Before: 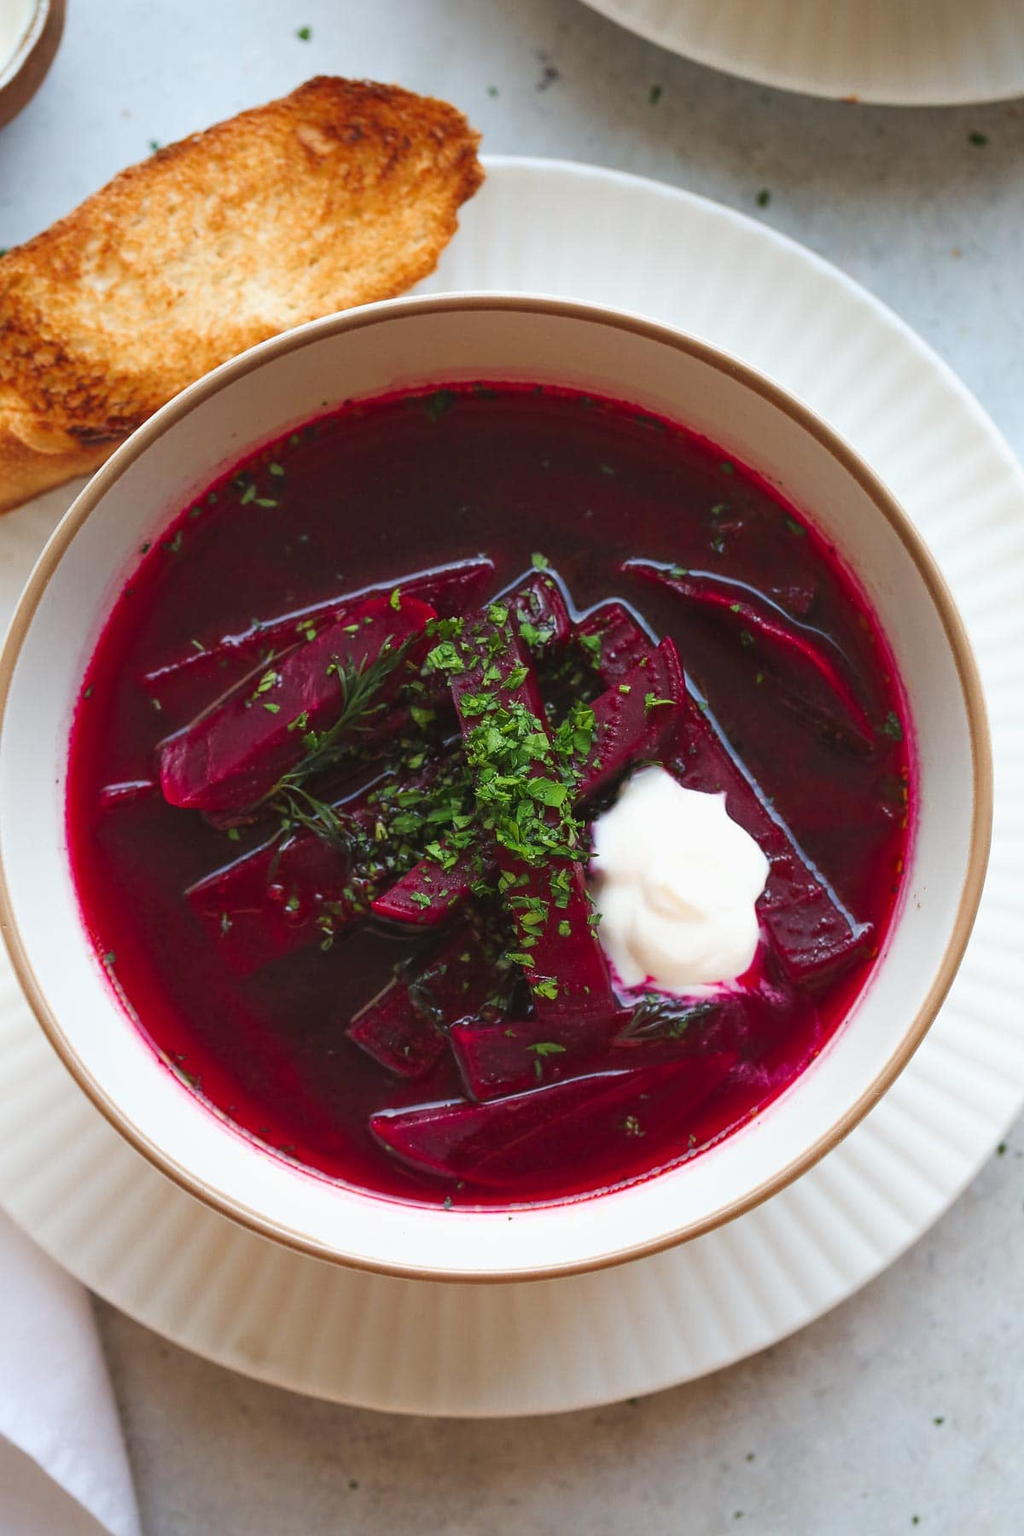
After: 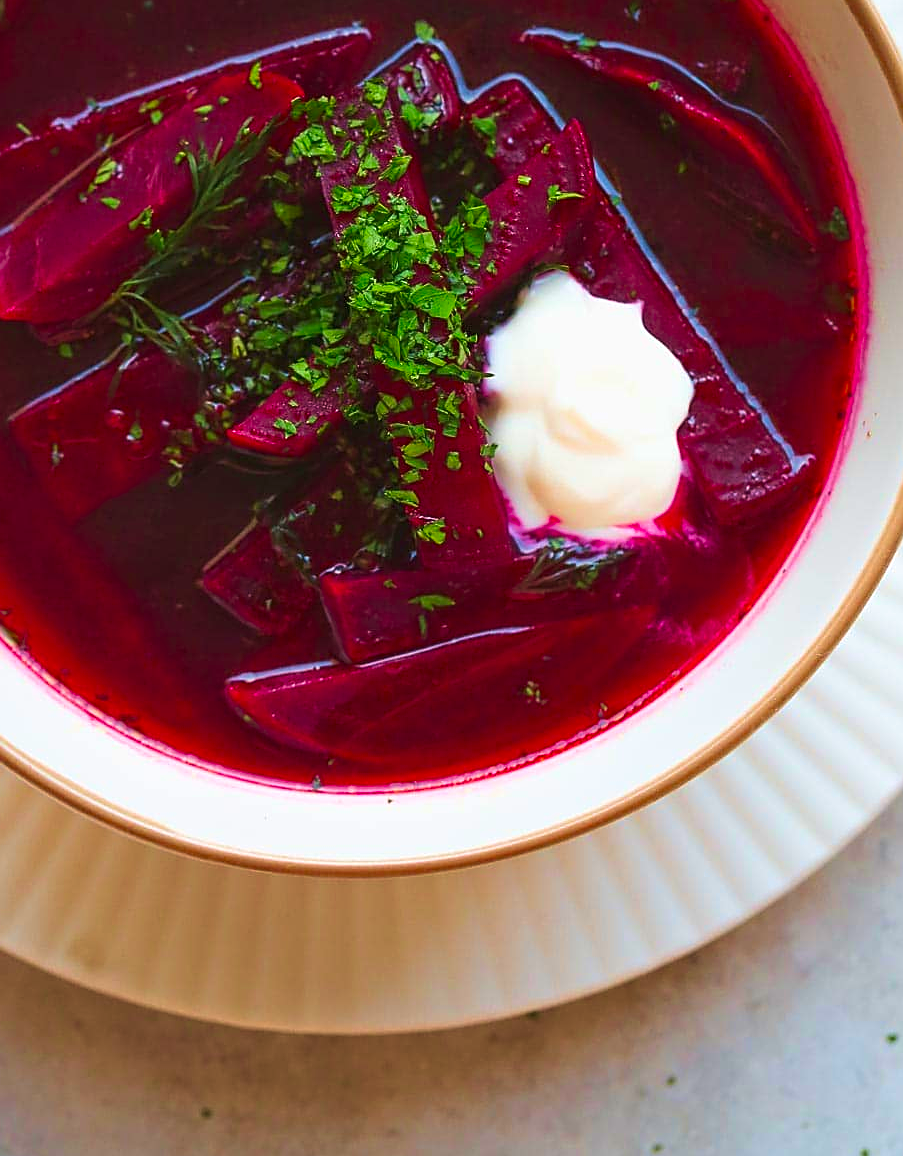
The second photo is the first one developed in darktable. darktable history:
velvia: strength 44.47%
sharpen: on, module defaults
contrast brightness saturation: saturation 0.489
crop and rotate: left 17.385%, top 34.839%, right 7.363%, bottom 0.929%
